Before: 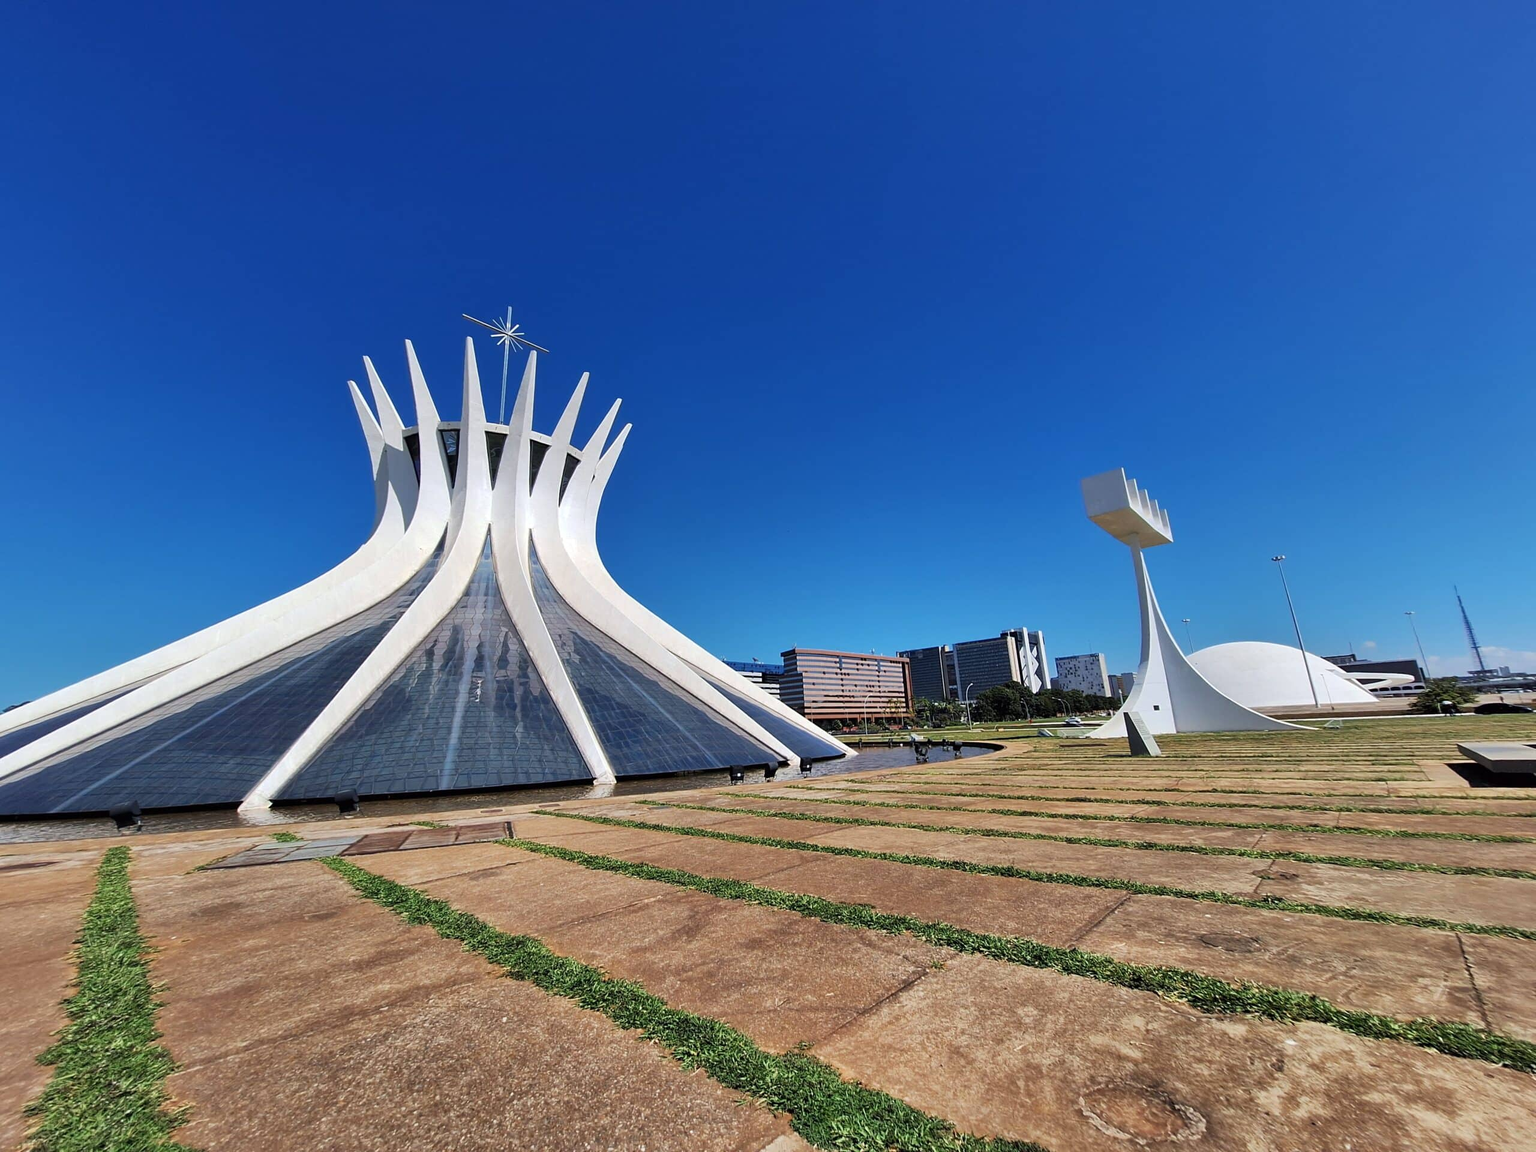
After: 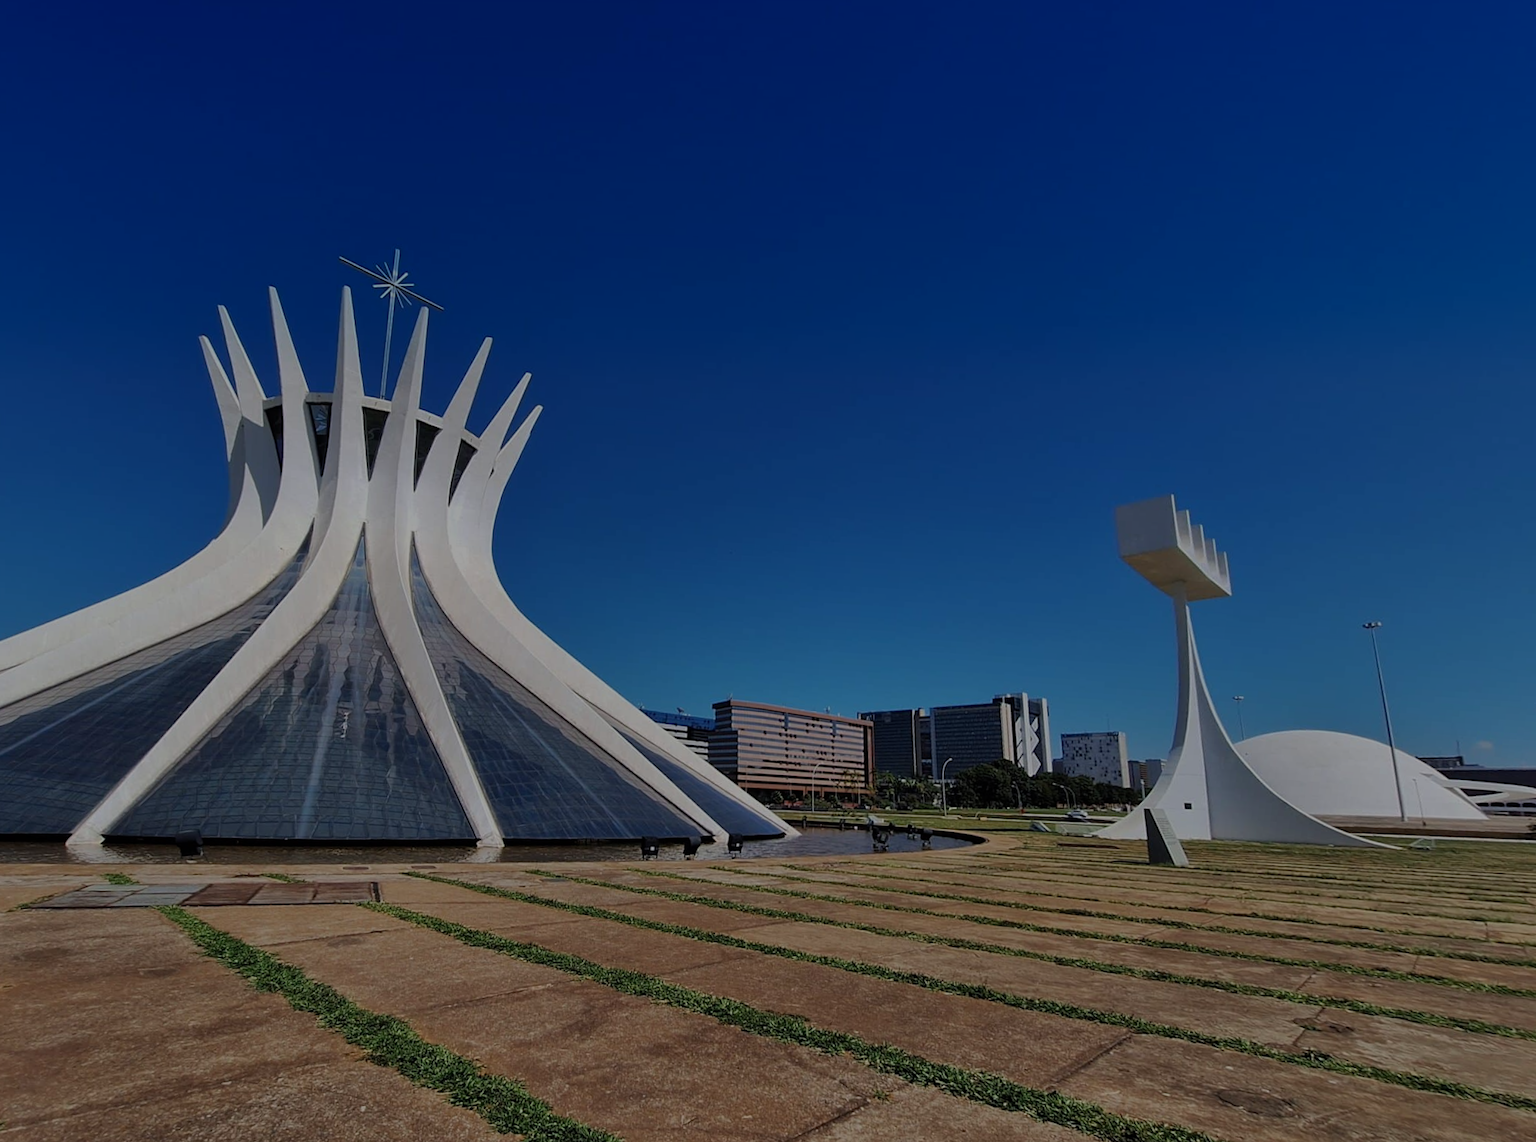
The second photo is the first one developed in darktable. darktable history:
exposure: exposure -1.468 EV, compensate highlight preservation false
crop and rotate: angle -3.27°, left 5.211%, top 5.211%, right 4.607%, bottom 4.607%
graduated density: density 2.02 EV, hardness 44%, rotation 0.374°, offset 8.21, hue 208.8°, saturation 97%
rotate and perspective: rotation 0.062°, lens shift (vertical) 0.115, lens shift (horizontal) -0.133, crop left 0.047, crop right 0.94, crop top 0.061, crop bottom 0.94
